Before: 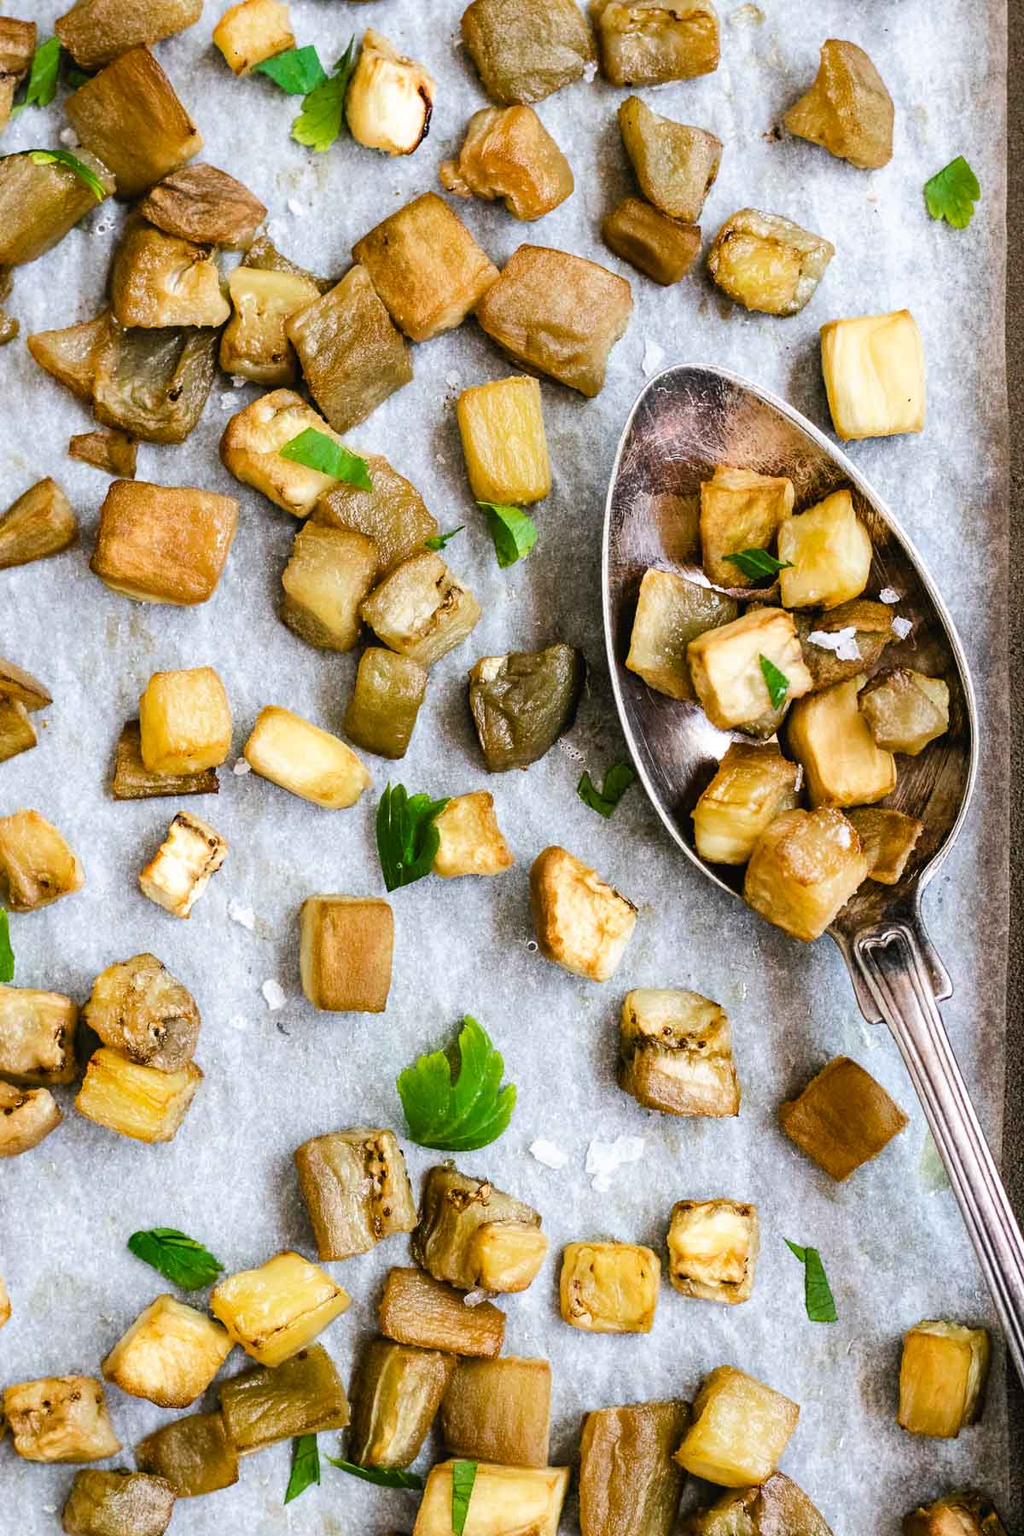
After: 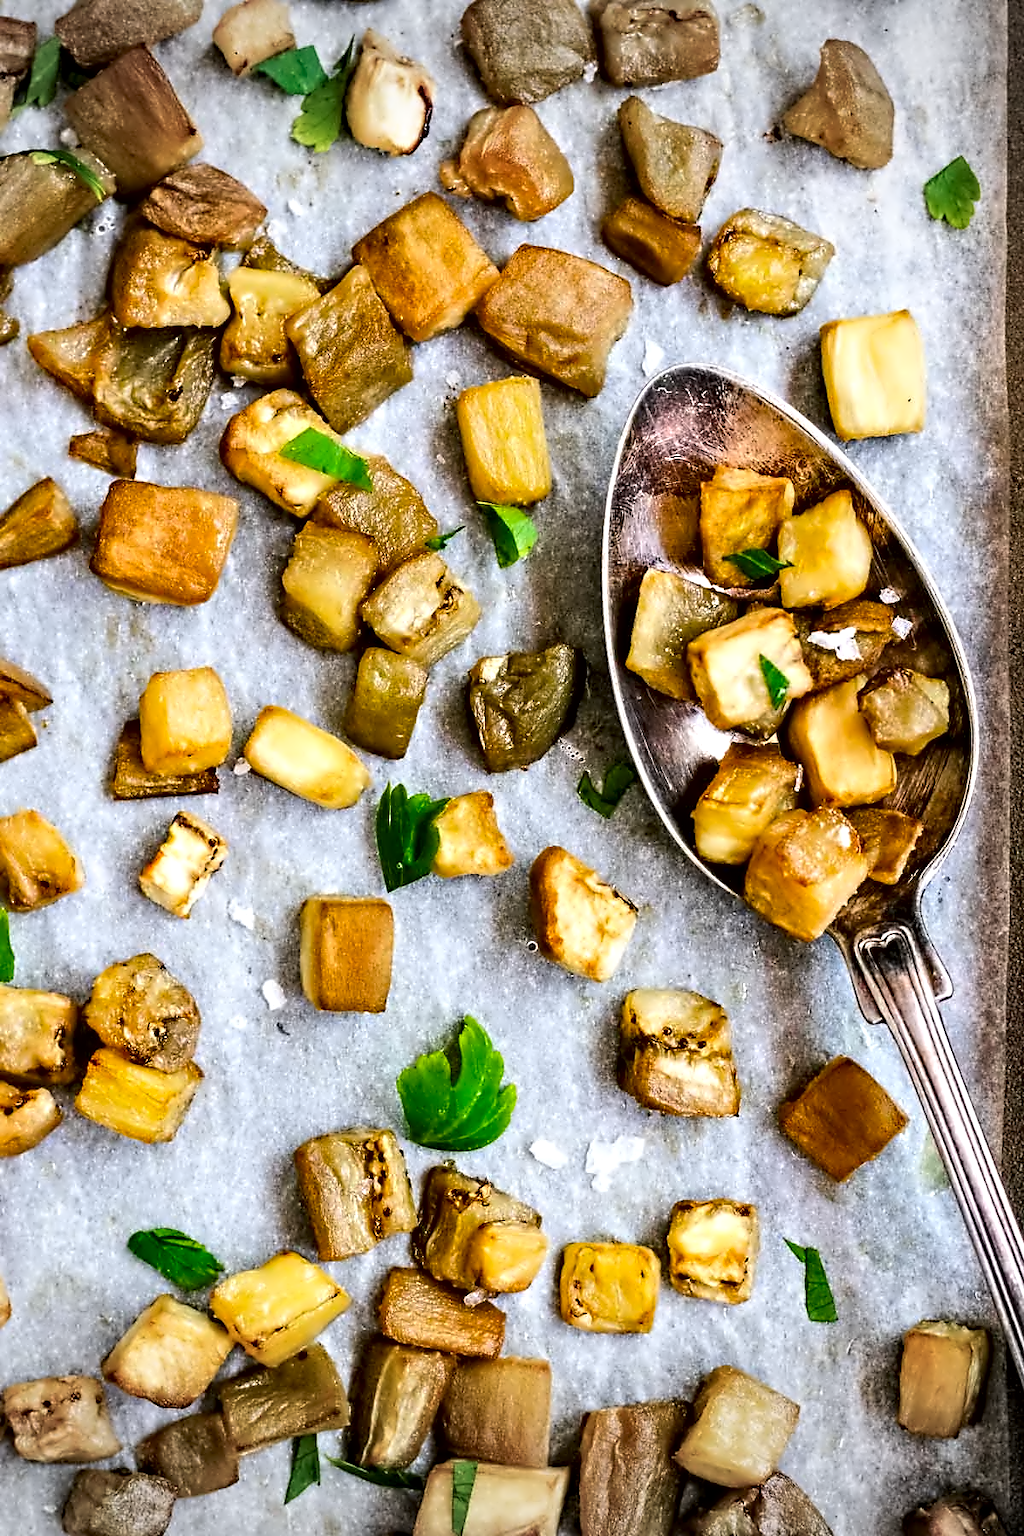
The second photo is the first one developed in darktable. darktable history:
contrast equalizer: octaves 7, y [[0.5, 0.542, 0.583, 0.625, 0.667, 0.708], [0.5 ×6], [0.5 ×6], [0, 0.033, 0.067, 0.1, 0.133, 0.167], [0, 0.05, 0.1, 0.15, 0.2, 0.25]]
contrast brightness saturation: brightness -0.02, saturation 0.35
vignetting: fall-off start 100%, brightness -0.282, width/height ratio 1.31
